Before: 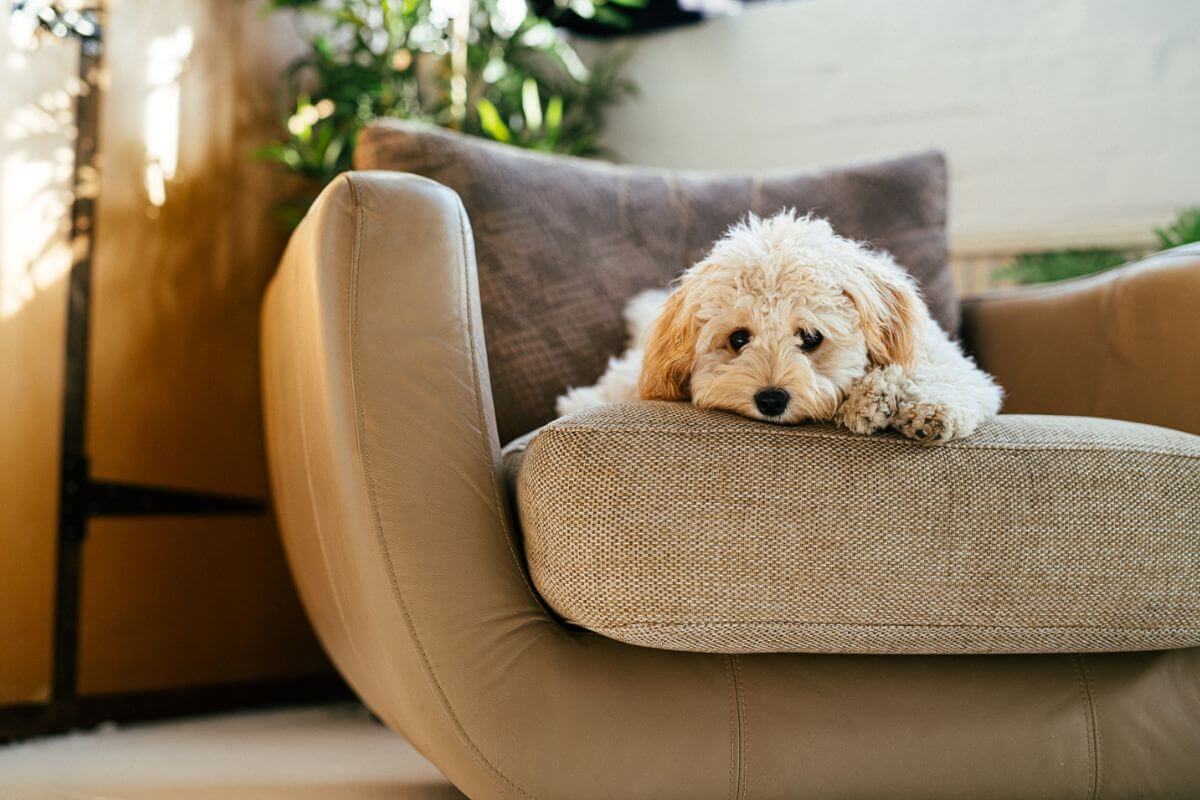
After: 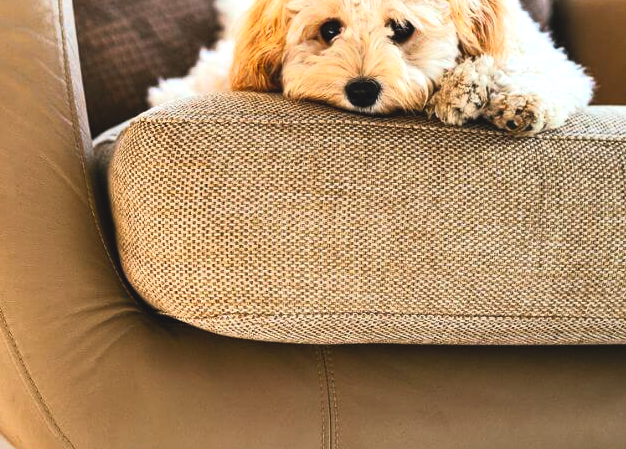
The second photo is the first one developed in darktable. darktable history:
crop: left 34.125%, top 38.627%, right 13.641%, bottom 5.221%
tone equalizer: -8 EV -1.12 EV, -7 EV -1.05 EV, -6 EV -0.83 EV, -5 EV -0.547 EV, -3 EV 0.565 EV, -2 EV 0.889 EV, -1 EV 0.992 EV, +0 EV 1.06 EV, edges refinement/feathering 500, mask exposure compensation -1.57 EV, preserve details no
tone curve: curves: ch0 [(0.013, 0) (0.061, 0.068) (0.239, 0.256) (0.502, 0.505) (0.683, 0.676) (0.761, 0.773) (0.858, 0.858) (0.987, 0.945)]; ch1 [(0, 0) (0.172, 0.123) (0.304, 0.288) (0.414, 0.44) (0.472, 0.473) (0.502, 0.508) (0.521, 0.528) (0.583, 0.595) (0.654, 0.673) (0.728, 0.761) (1, 1)]; ch2 [(0, 0) (0.411, 0.424) (0.485, 0.476) (0.502, 0.502) (0.553, 0.557) (0.57, 0.576) (1, 1)], color space Lab, independent channels, preserve colors none
contrast brightness saturation: contrast -0.096, brightness 0.045, saturation 0.084
